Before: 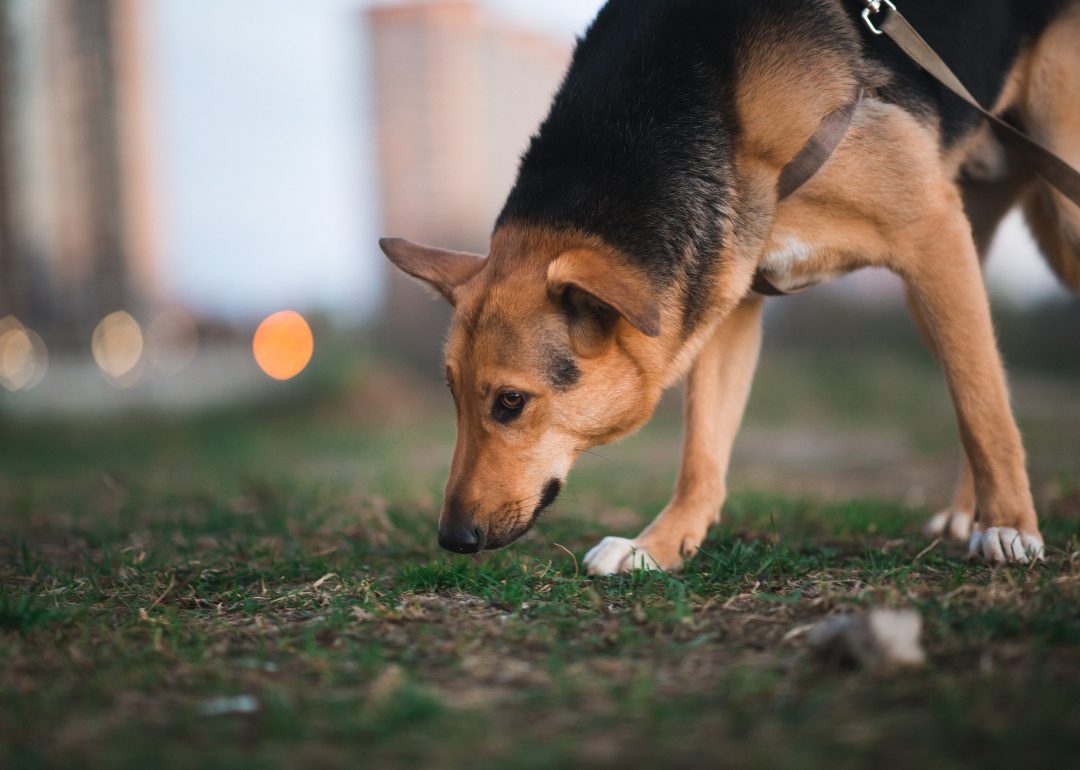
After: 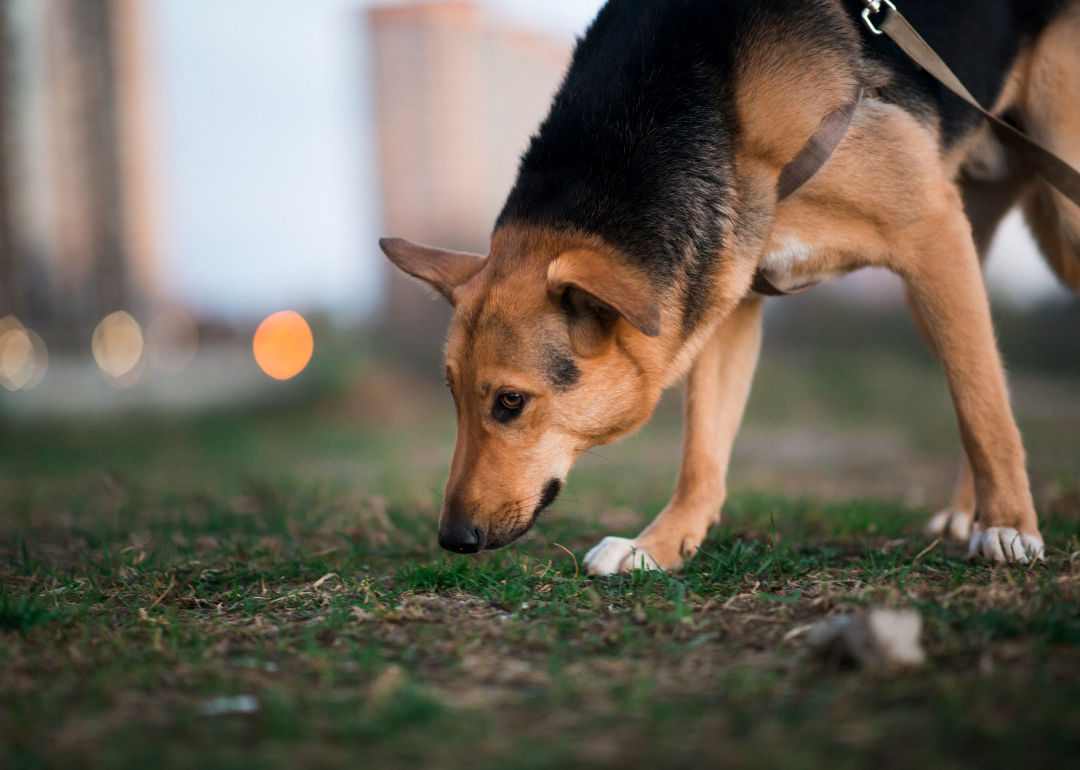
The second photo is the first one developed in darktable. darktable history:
exposure: black level correction 0.005, exposure 0.005 EV, compensate exposure bias true, compensate highlight preservation false
